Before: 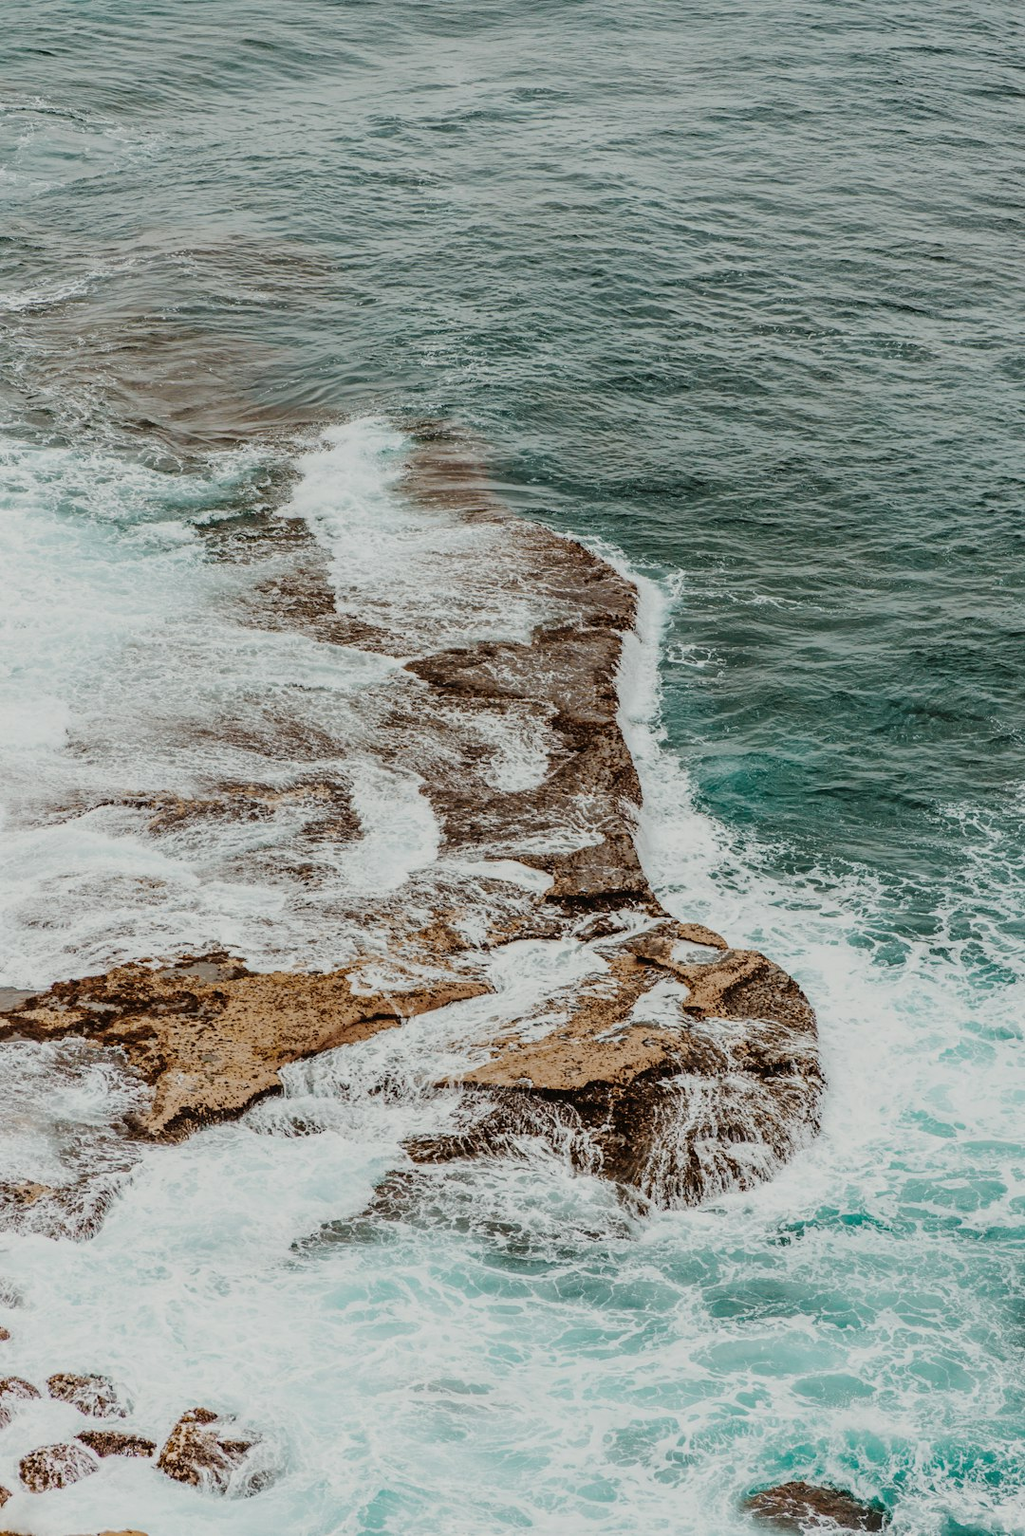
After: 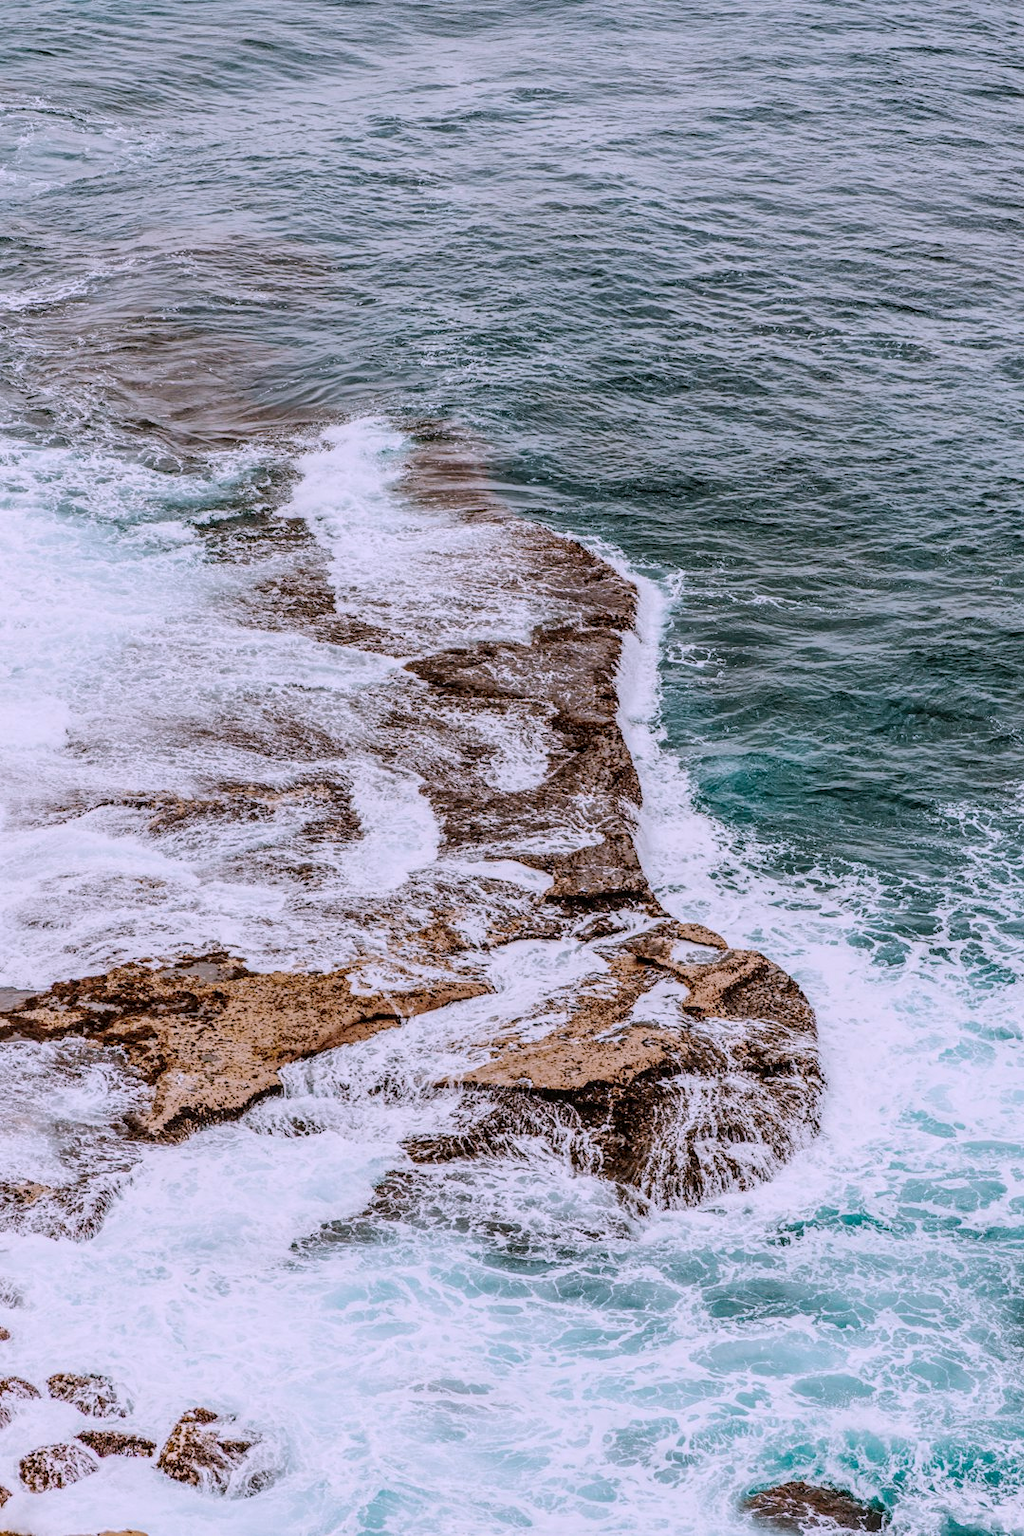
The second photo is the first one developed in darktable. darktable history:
contrast brightness saturation: contrast 0.1, brightness 0.02, saturation 0.02
white balance: red 1.042, blue 1.17
local contrast: on, module defaults
